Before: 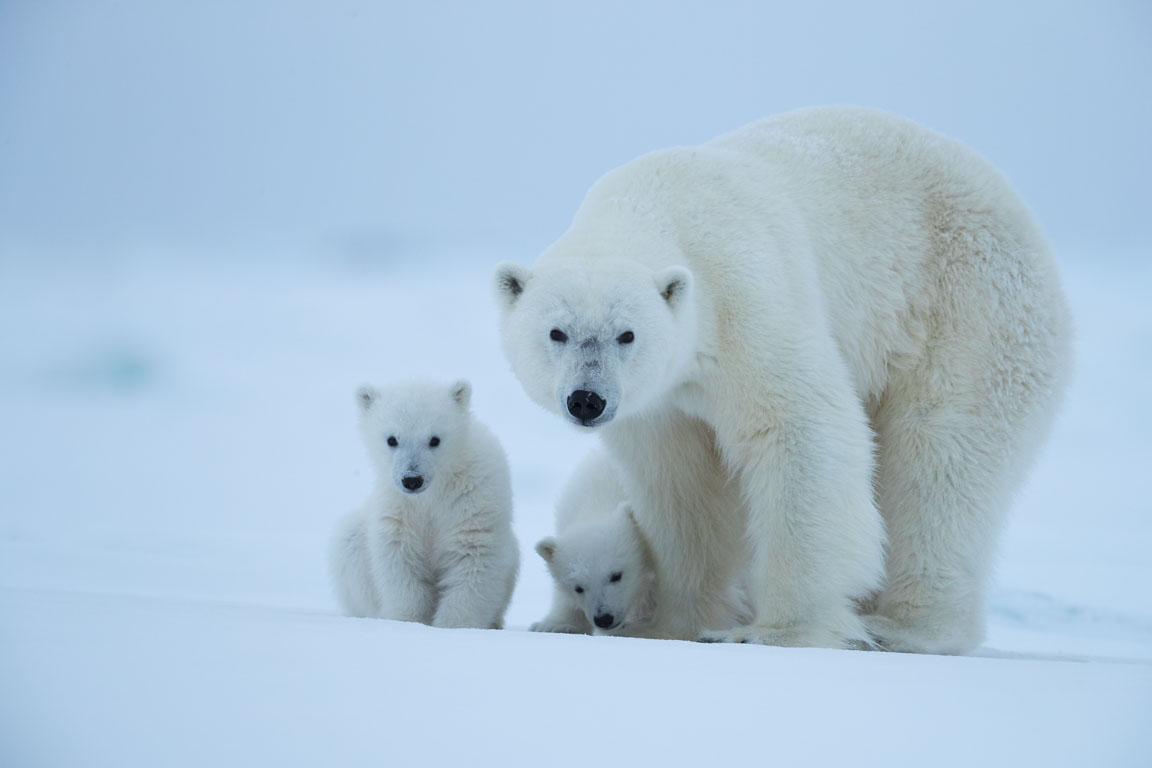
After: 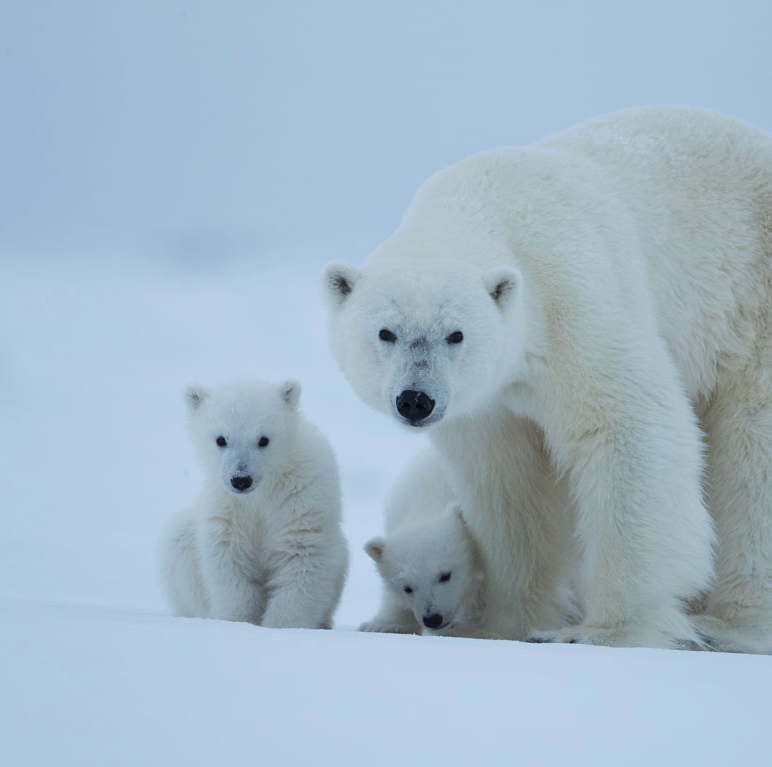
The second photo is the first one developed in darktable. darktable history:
crop and rotate: left 14.88%, right 18.072%
exposure: black level correction 0, exposure 0.499 EV, compensate exposure bias true, compensate highlight preservation false
